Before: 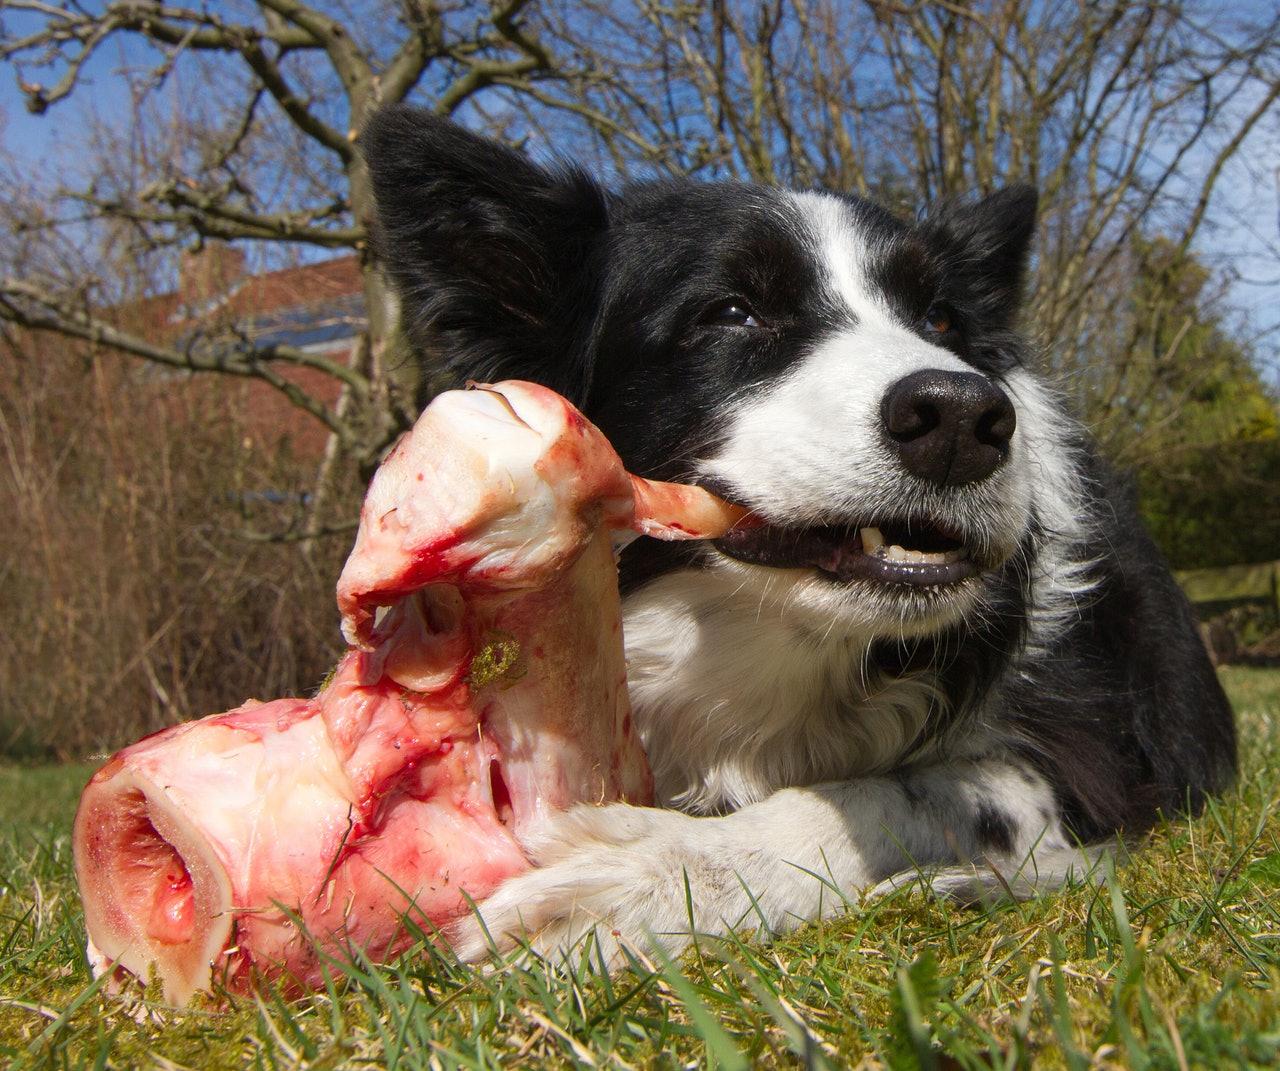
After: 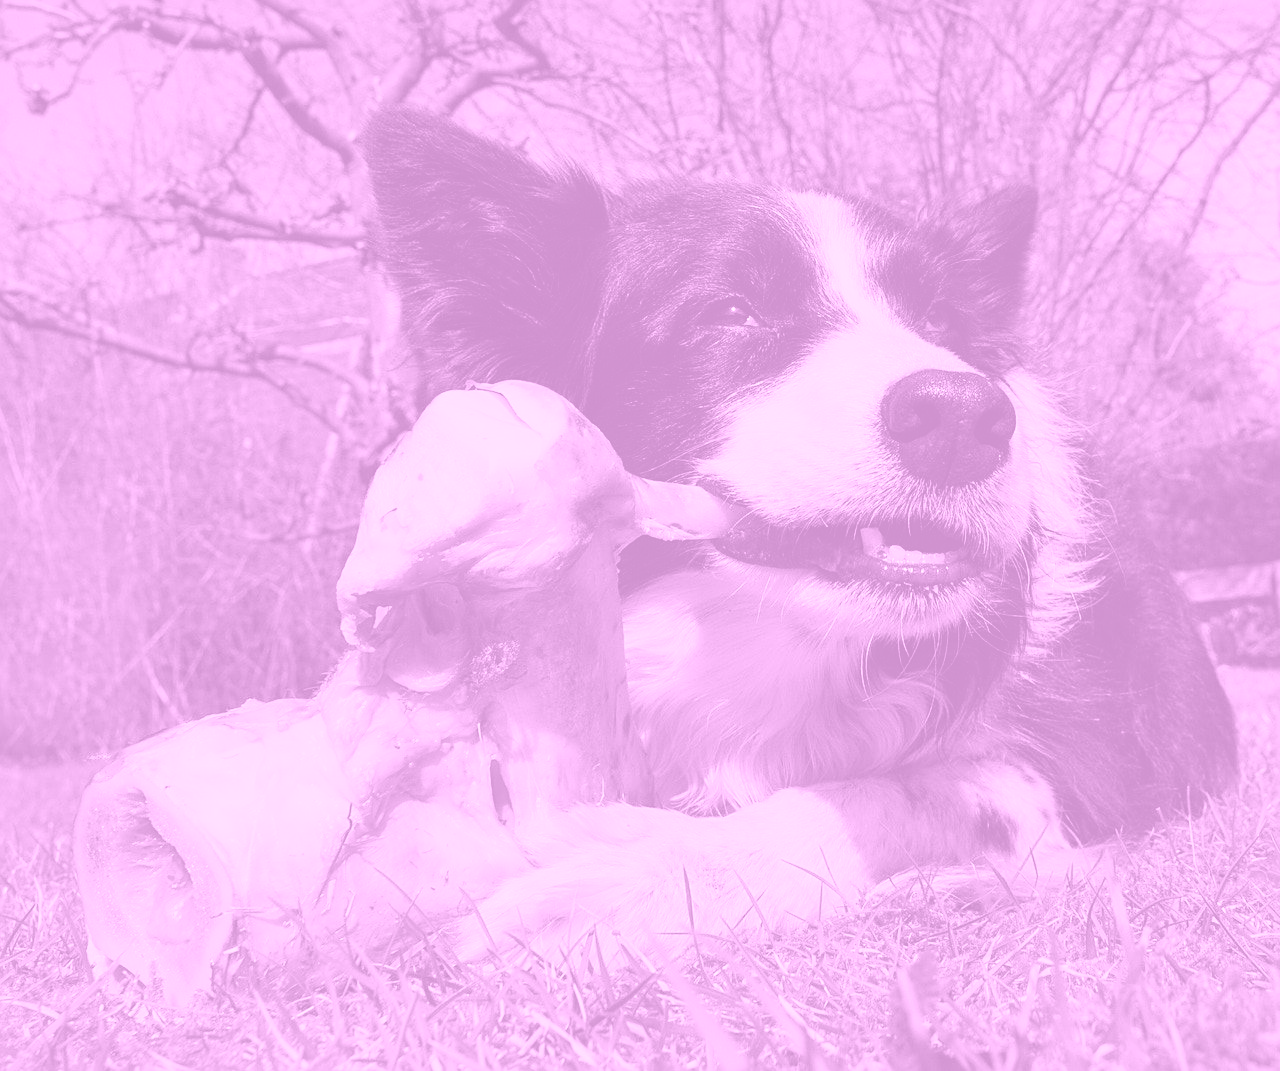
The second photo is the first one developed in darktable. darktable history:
tone curve: curves: ch0 [(0.021, 0) (0.104, 0.052) (0.496, 0.526) (0.737, 0.783) (1, 1)], color space Lab, linked channels, preserve colors none
shadows and highlights: white point adjustment 0.05, highlights color adjustment 55.9%, soften with gaussian
sharpen: on, module defaults
color balance: lift [1.004, 1.002, 1.002, 0.998], gamma [1, 1.007, 1.002, 0.993], gain [1, 0.977, 1.013, 1.023], contrast -3.64%
colorize: hue 331.2°, saturation 69%, source mix 30.28%, lightness 69.02%, version 1
